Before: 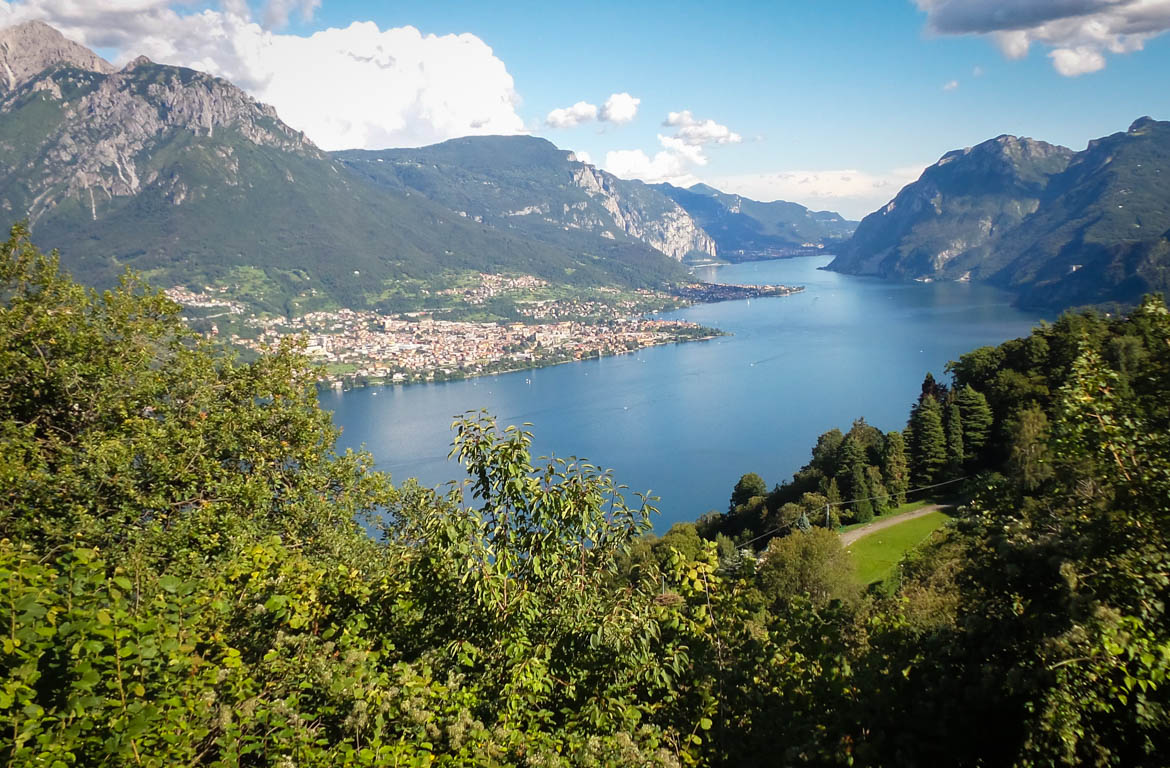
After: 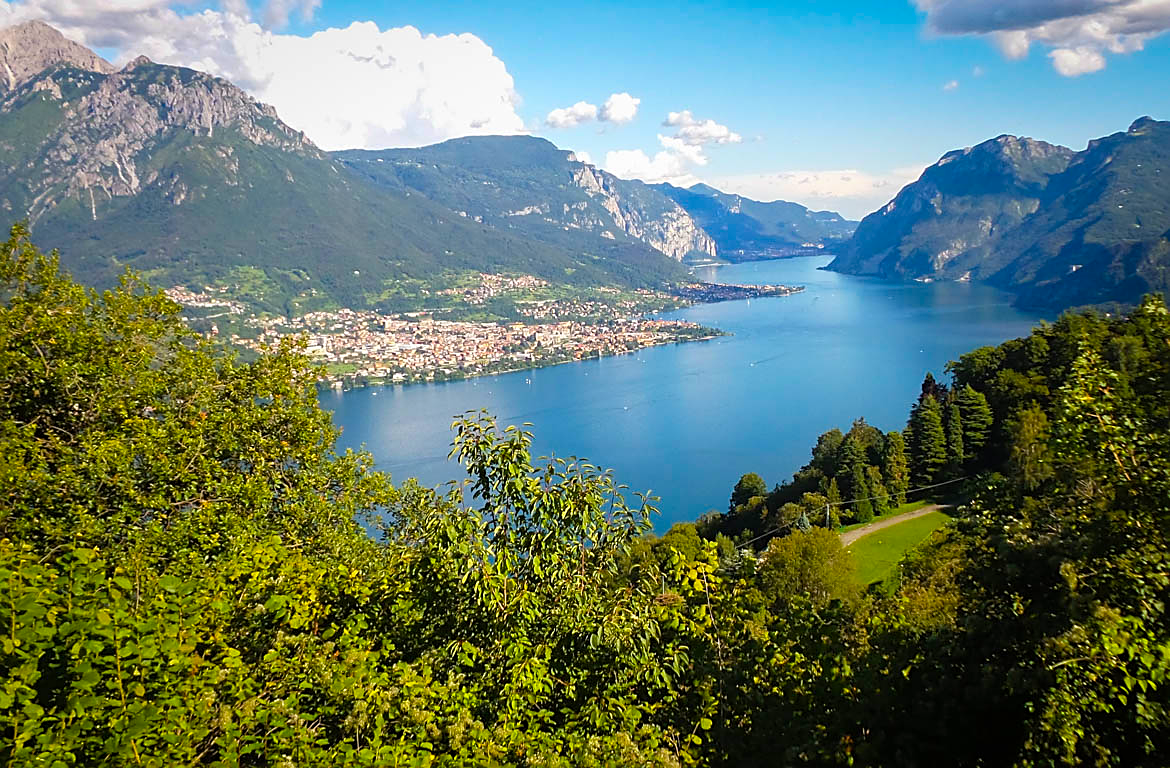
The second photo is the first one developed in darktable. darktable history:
sharpen: on, module defaults
tone equalizer: on, module defaults
color balance rgb: perceptual saturation grading › global saturation 40%, global vibrance 15%
